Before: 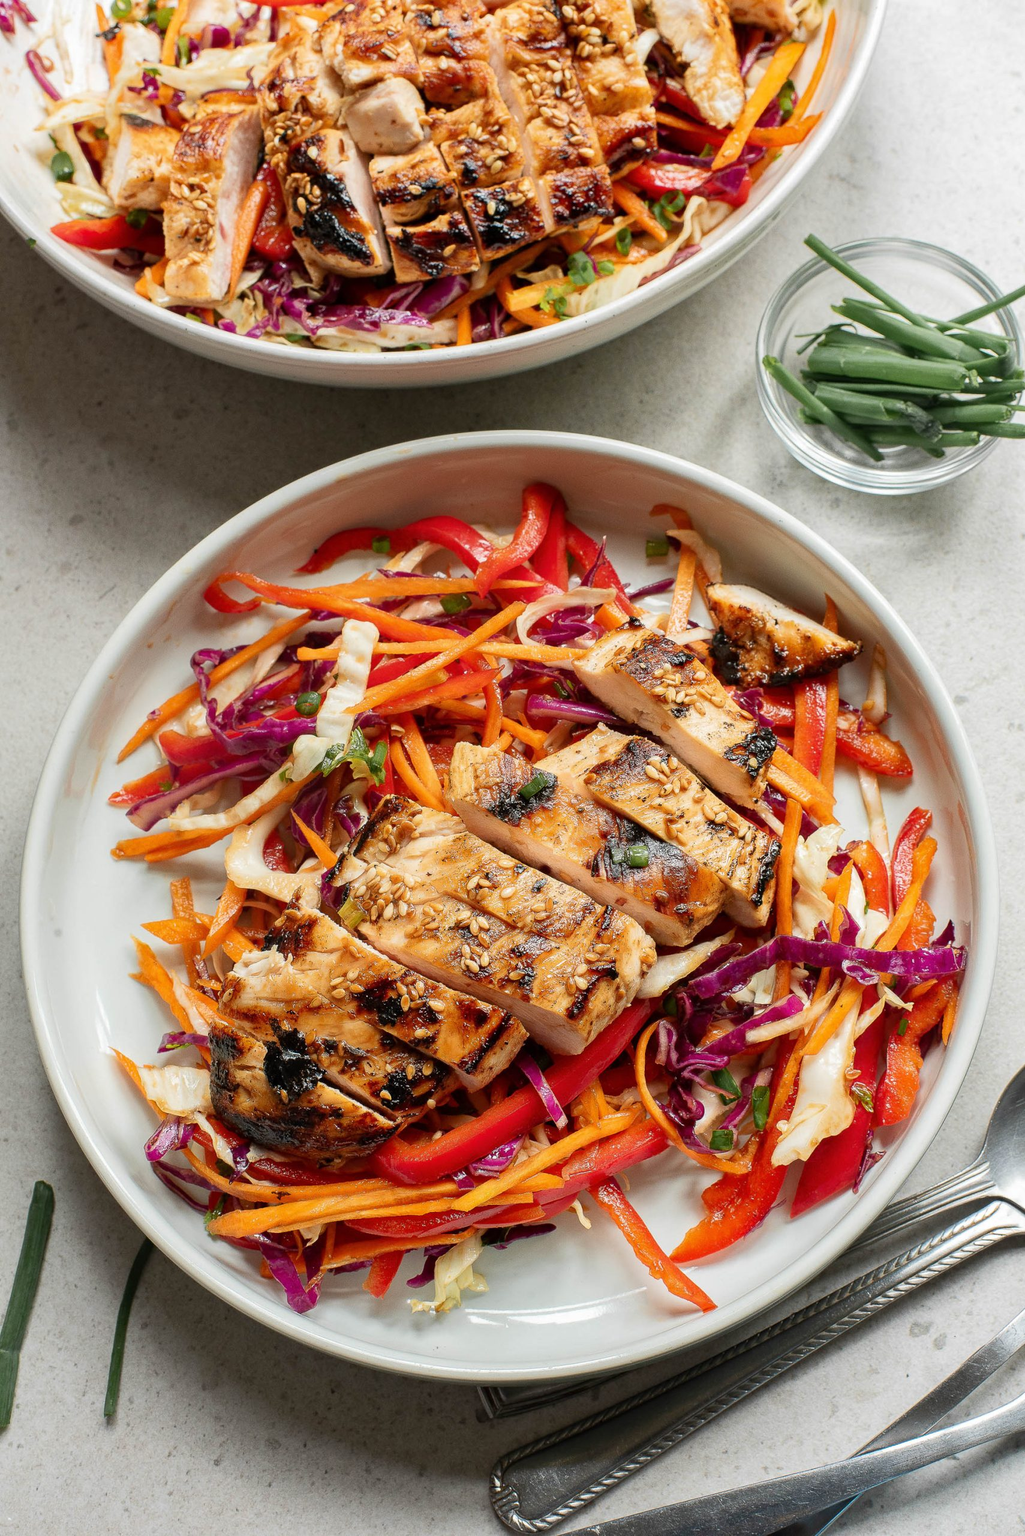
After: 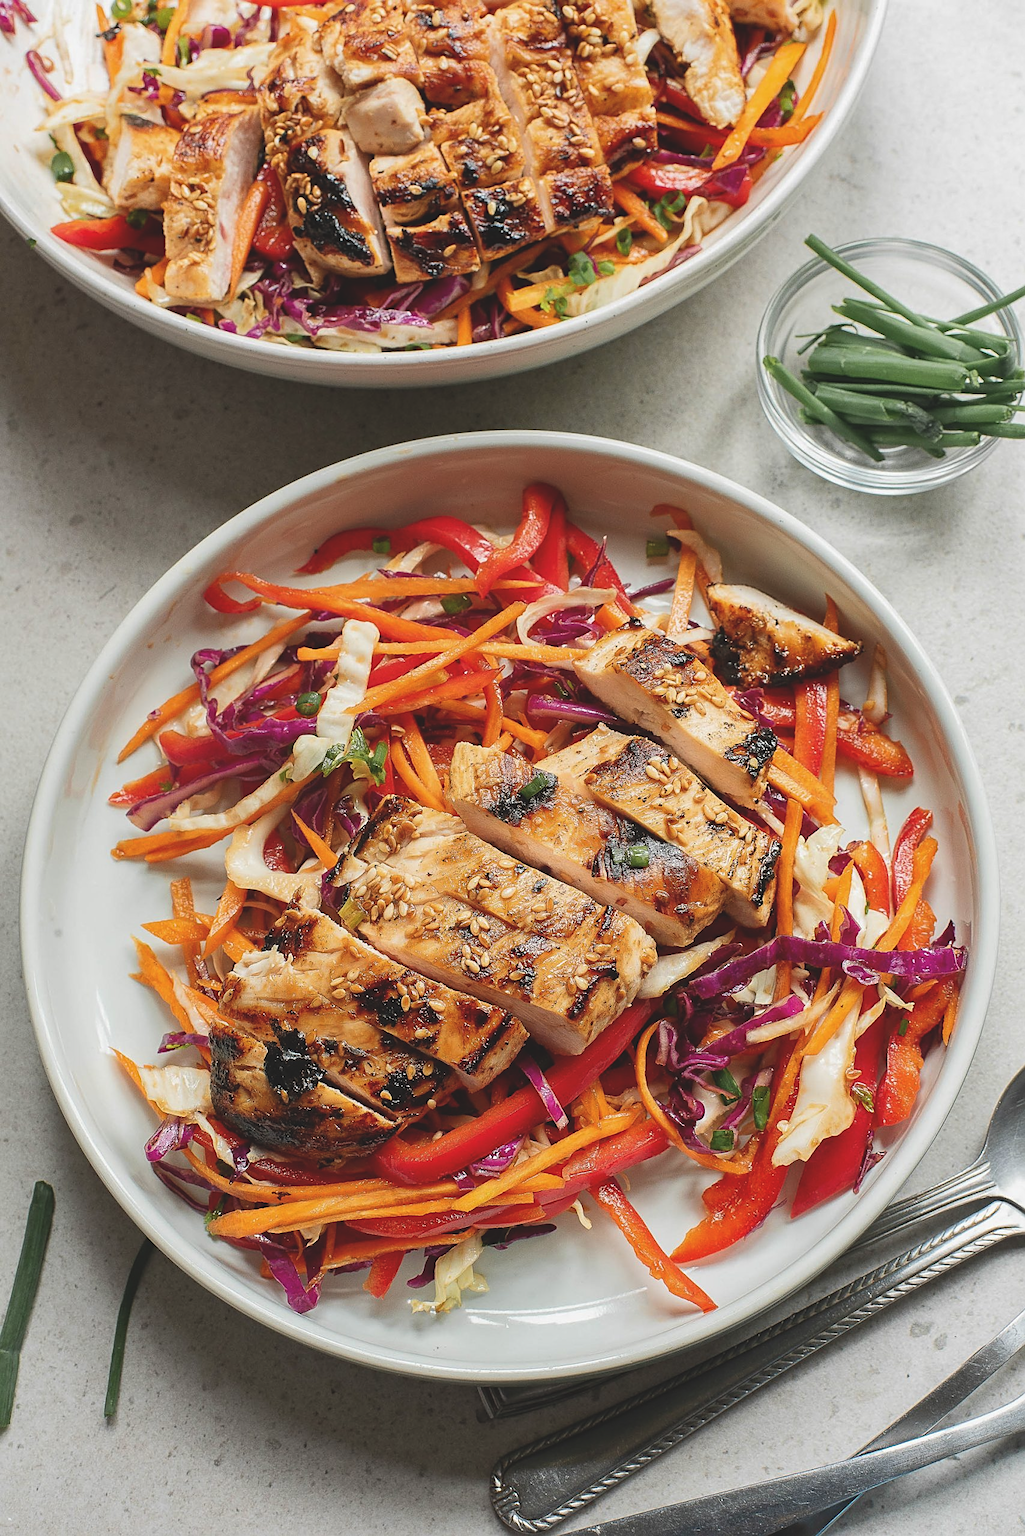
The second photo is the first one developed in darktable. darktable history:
sharpen: on, module defaults
exposure: black level correction -0.015, exposure -0.126 EV, compensate highlight preservation false
